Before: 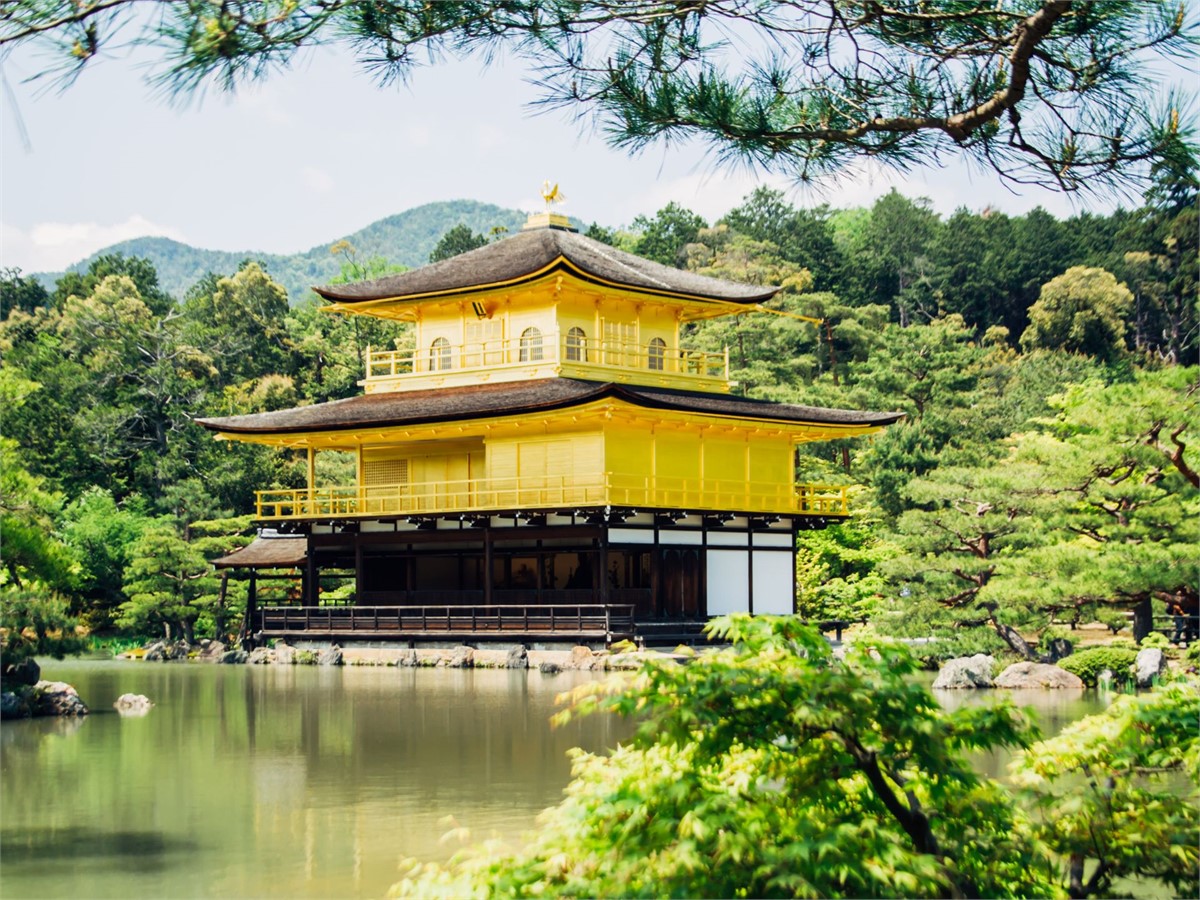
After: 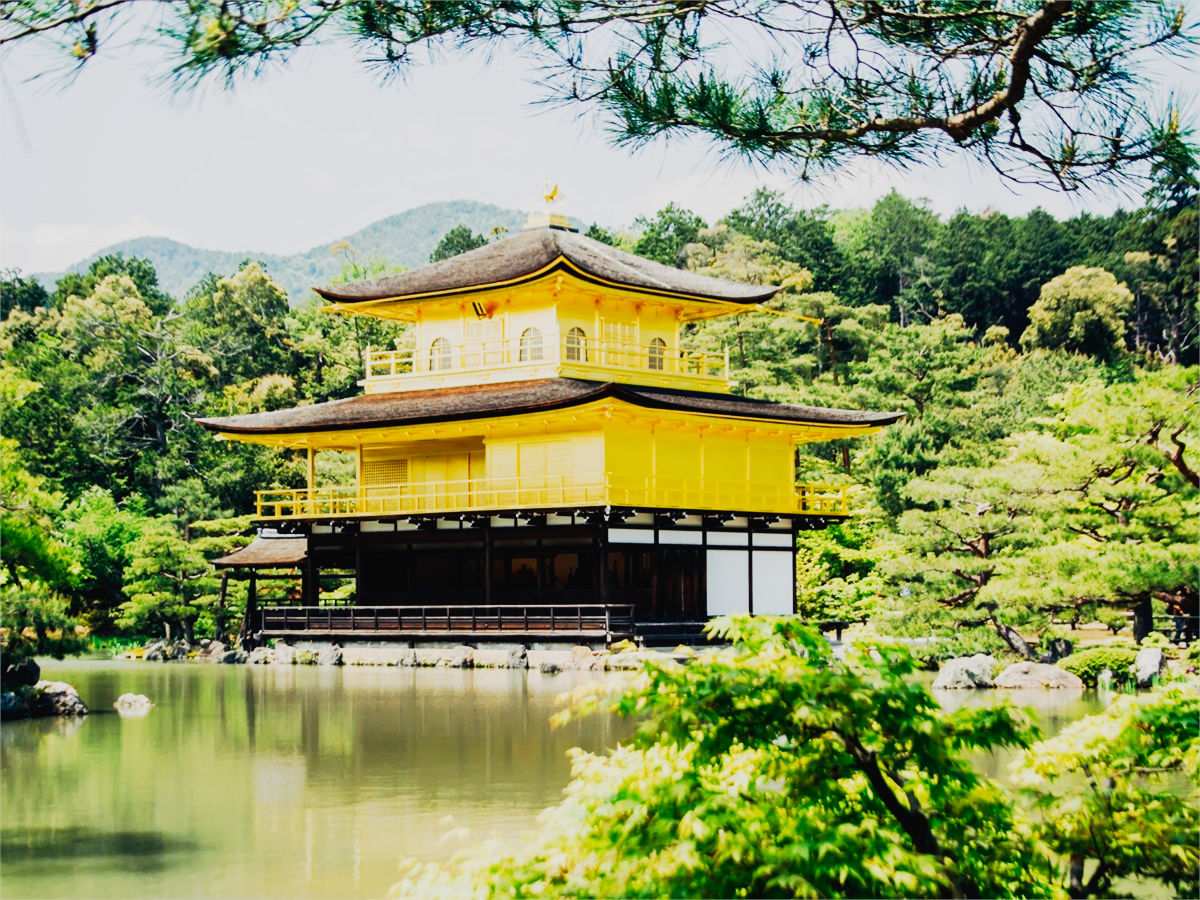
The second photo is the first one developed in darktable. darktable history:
tone curve: curves: ch0 [(0, 0.017) (0.091, 0.046) (0.298, 0.287) (0.439, 0.482) (0.64, 0.729) (0.785, 0.817) (0.995, 0.917)]; ch1 [(0, 0) (0.384, 0.365) (0.463, 0.447) (0.486, 0.474) (0.503, 0.497) (0.526, 0.52) (0.555, 0.564) (0.578, 0.595) (0.638, 0.644) (0.766, 0.773) (1, 1)]; ch2 [(0, 0) (0.374, 0.344) (0.449, 0.434) (0.501, 0.501) (0.528, 0.519) (0.569, 0.589) (0.61, 0.646) (0.666, 0.688) (1, 1)], preserve colors none
